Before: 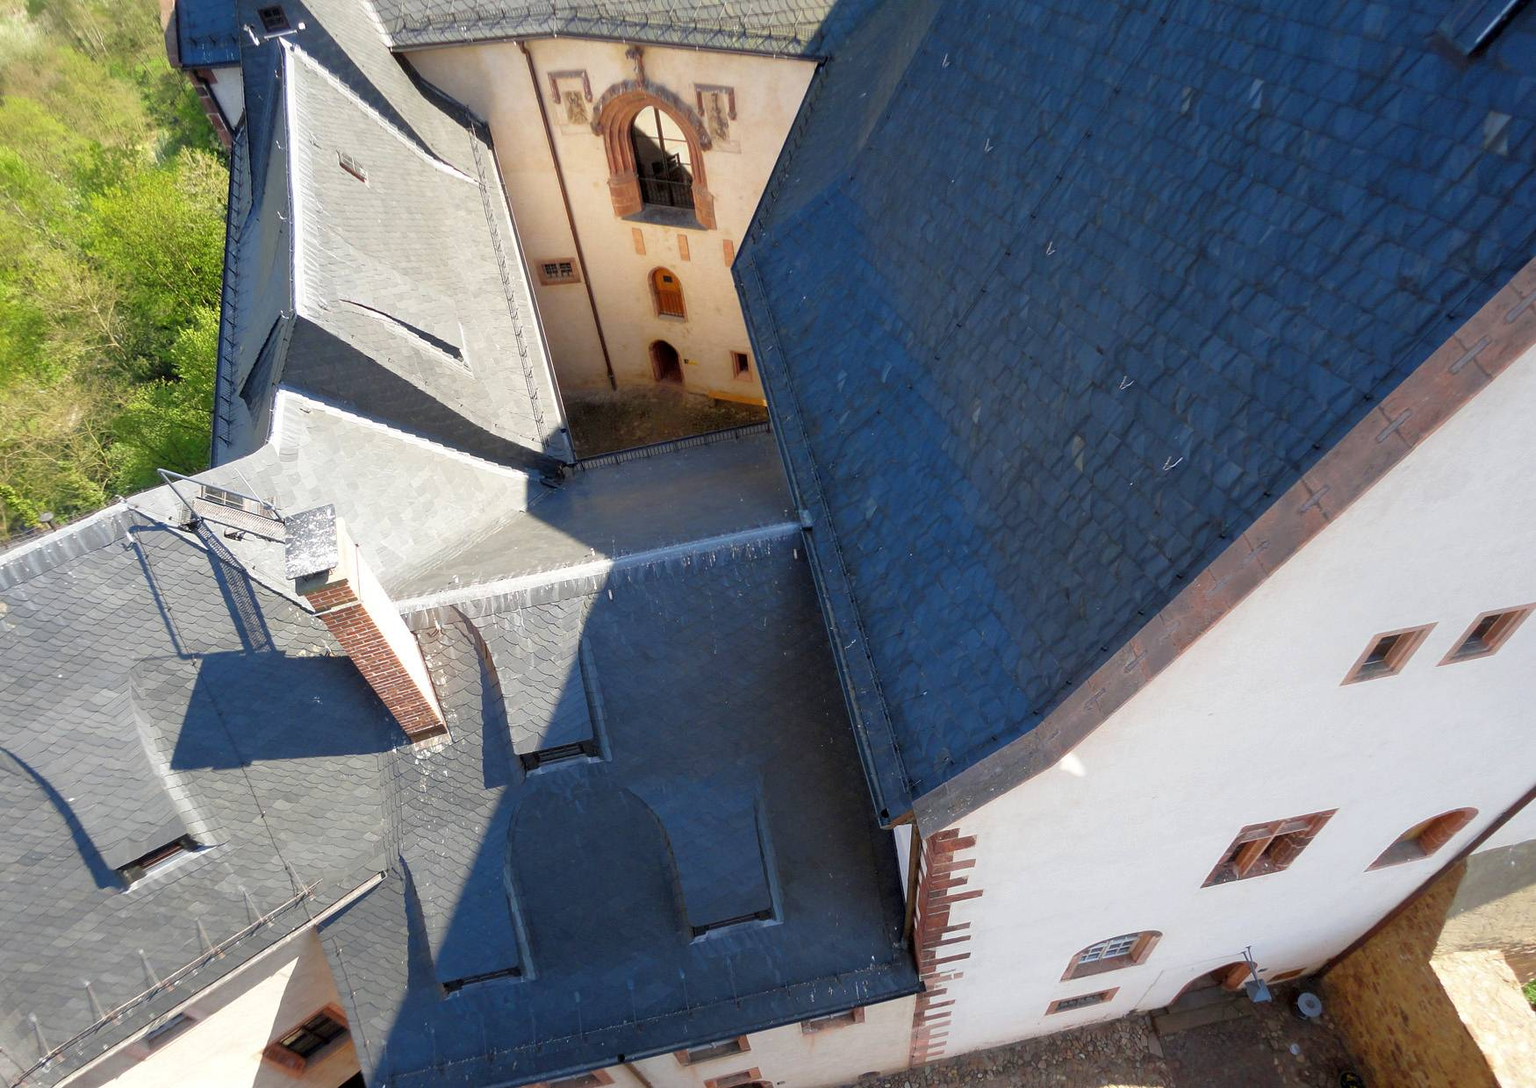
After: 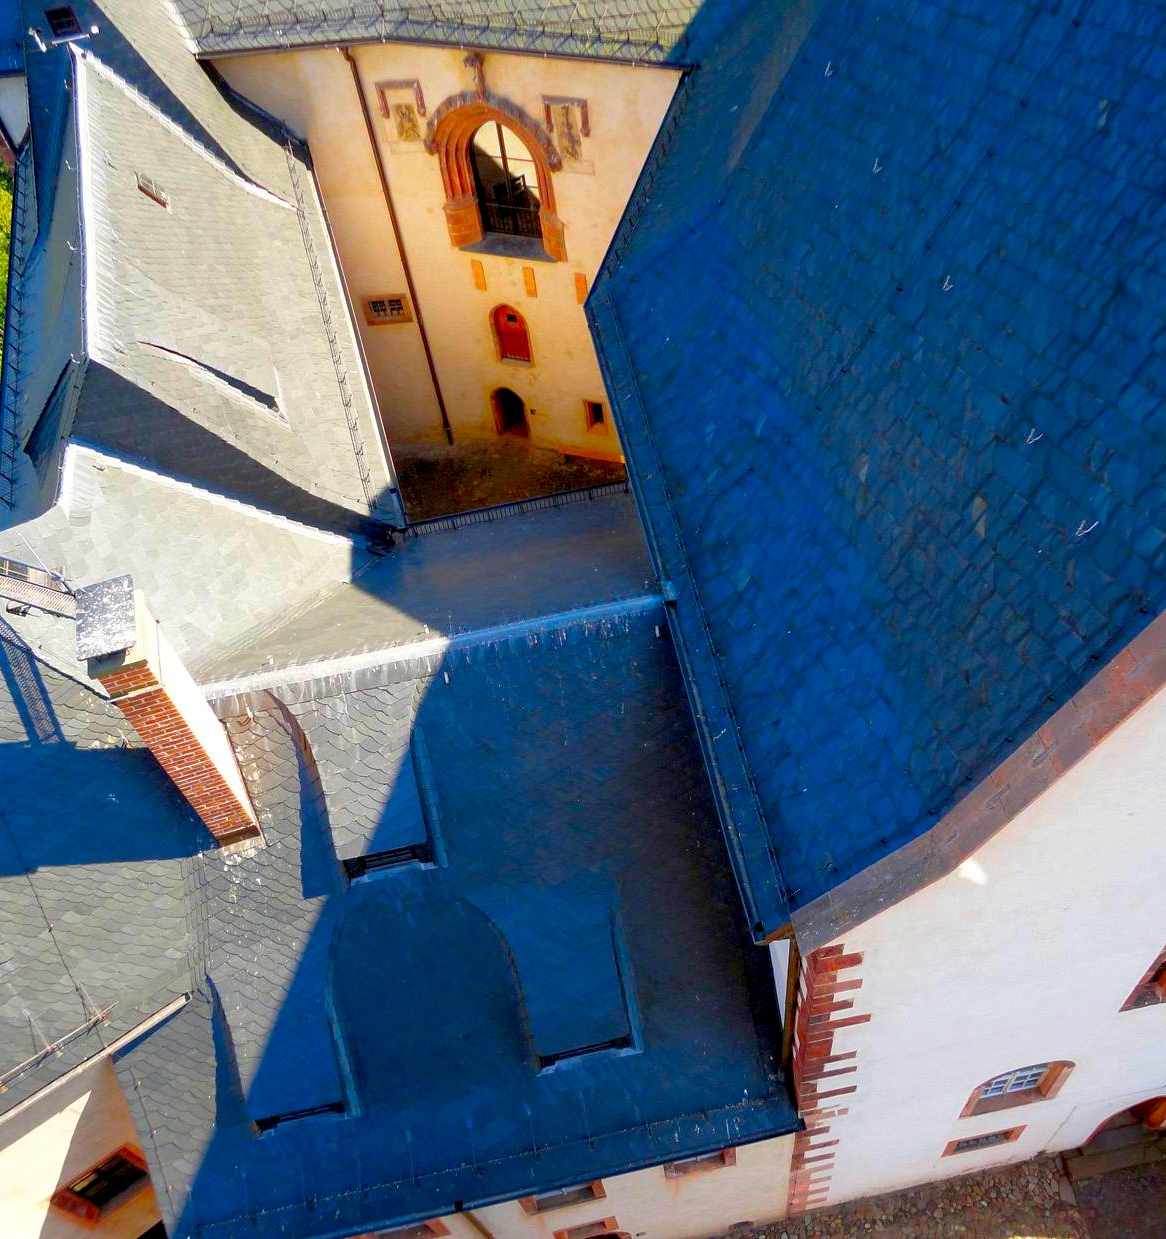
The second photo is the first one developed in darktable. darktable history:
crop and rotate: left 14.292%, right 19.041%
contrast brightness saturation: saturation 0.5
exposure: black level correction 0.01, exposure 0.014 EV, compensate highlight preservation false
color balance: output saturation 120%
